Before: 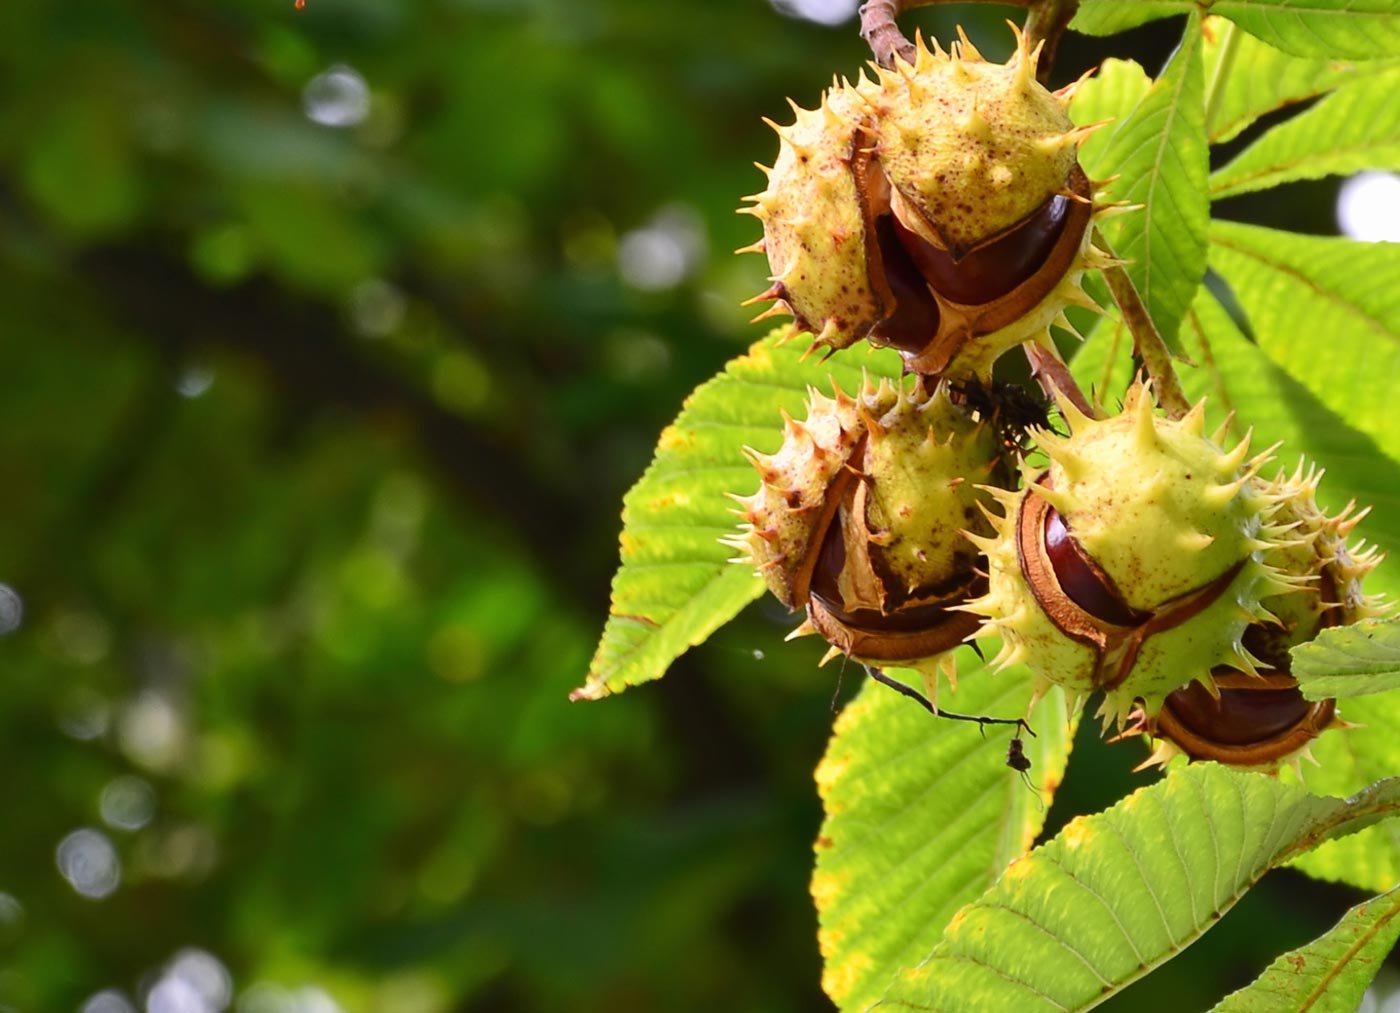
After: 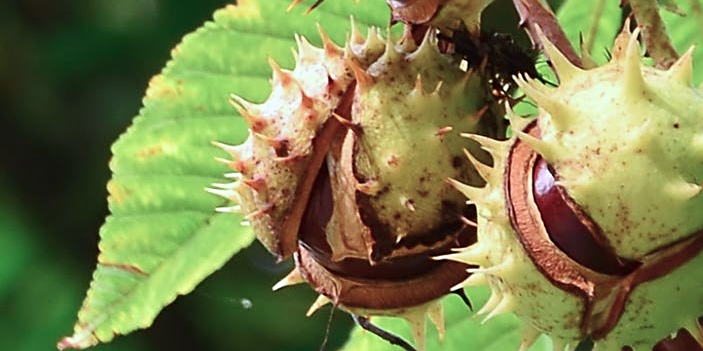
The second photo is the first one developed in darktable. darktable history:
sharpen: on, module defaults
color contrast: blue-yellow contrast 0.7
color calibration: illuminant custom, x 0.368, y 0.373, temperature 4330.32 K
crop: left 36.607%, top 34.735%, right 13.146%, bottom 30.611%
